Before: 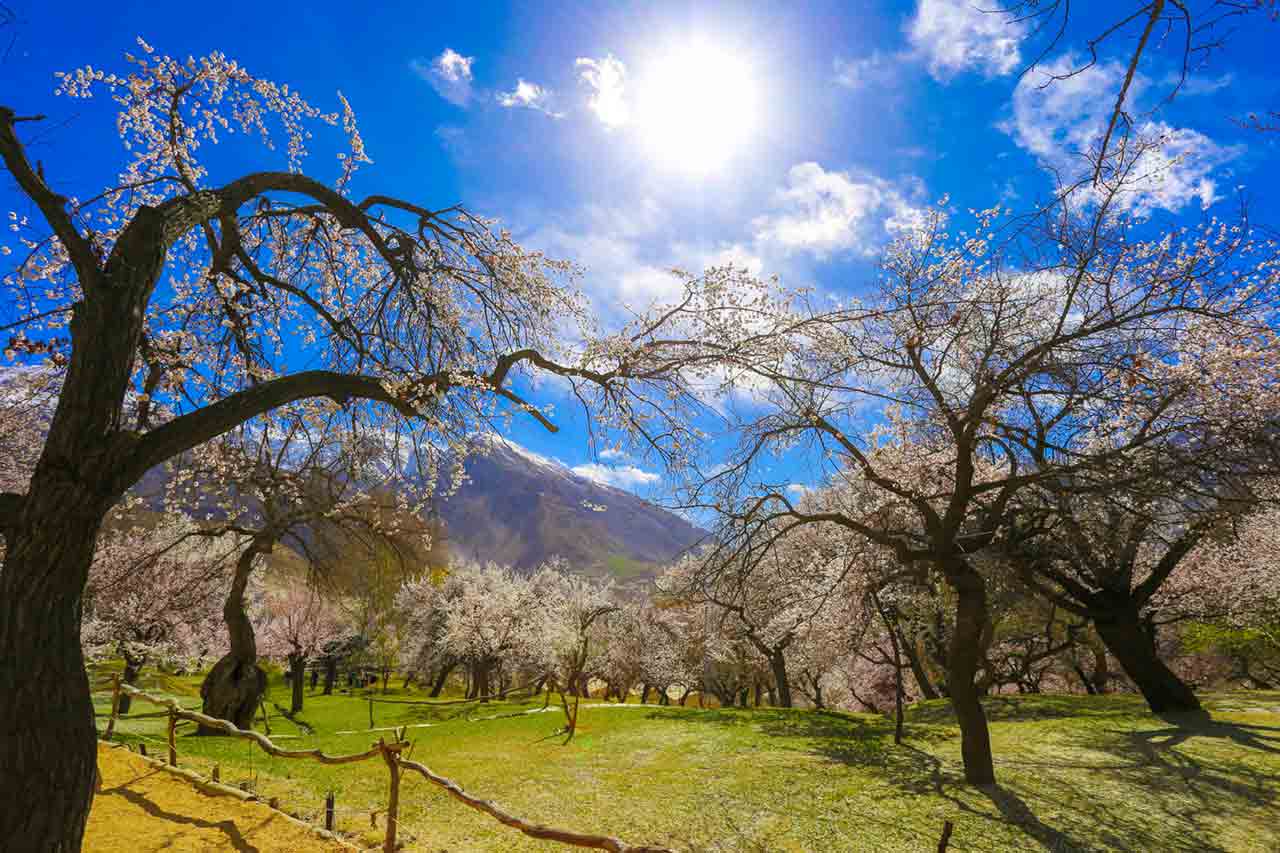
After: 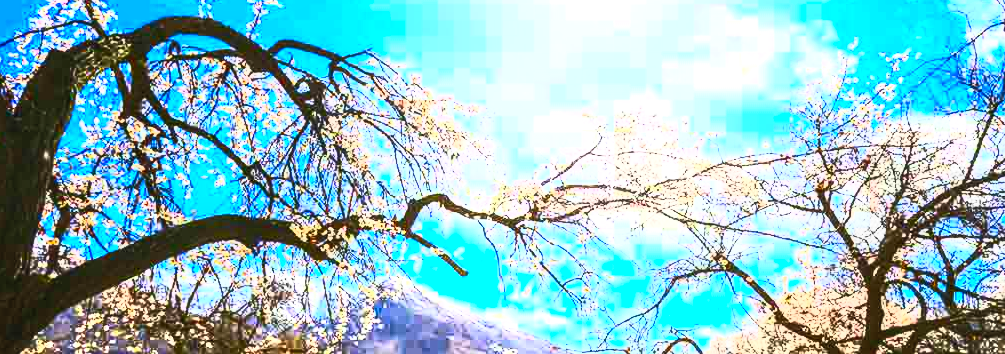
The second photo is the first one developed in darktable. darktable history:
exposure: black level correction 0, exposure 0.4 EV, compensate exposure bias true, compensate highlight preservation false
local contrast: detail 130%
contrast brightness saturation: contrast 0.83, brightness 0.59, saturation 0.59
crop: left 7.036%, top 18.398%, right 14.379%, bottom 40.043%
tone equalizer: -8 EV -0.417 EV, -7 EV -0.389 EV, -6 EV -0.333 EV, -5 EV -0.222 EV, -3 EV 0.222 EV, -2 EV 0.333 EV, -1 EV 0.389 EV, +0 EV 0.417 EV, edges refinement/feathering 500, mask exposure compensation -1.57 EV, preserve details no
